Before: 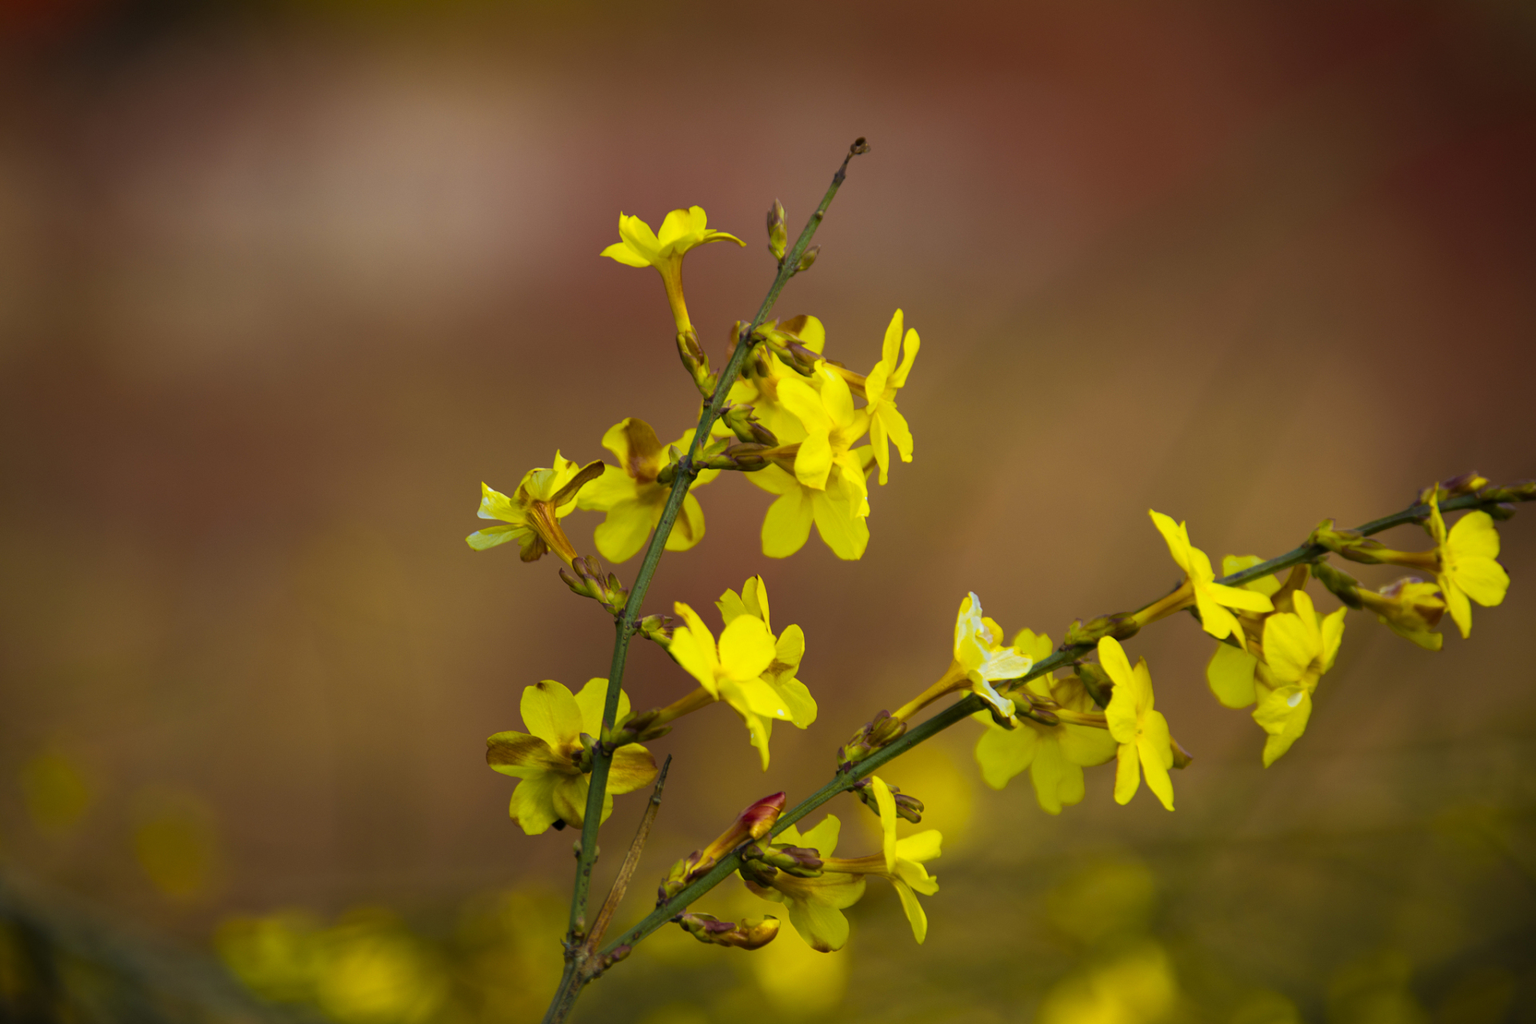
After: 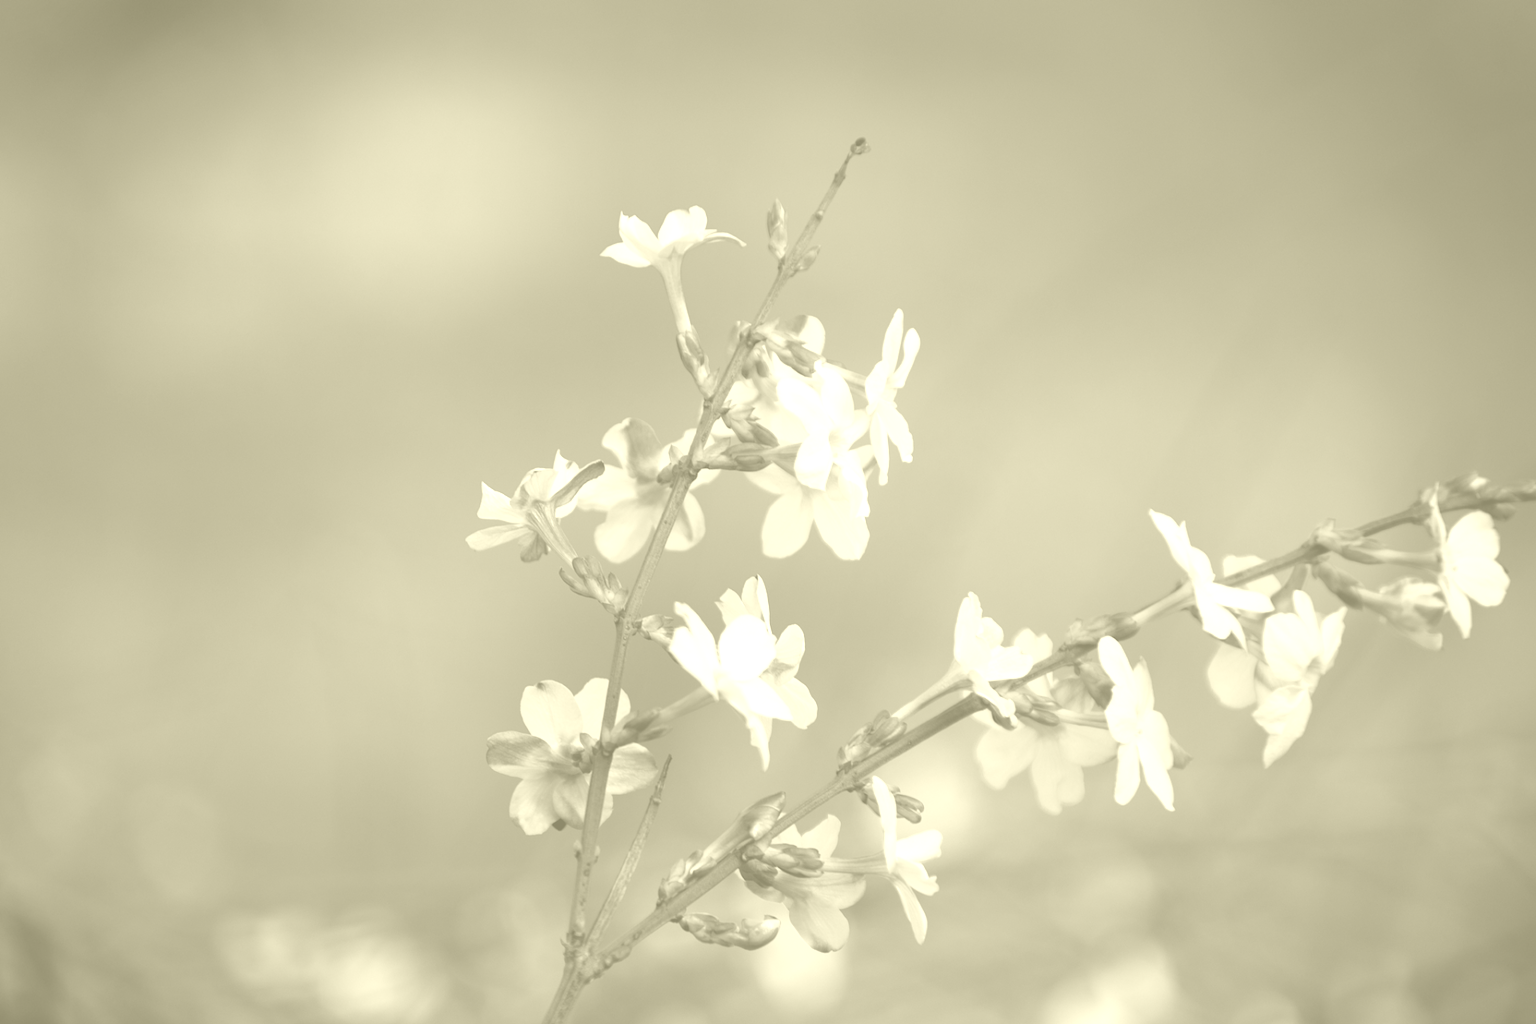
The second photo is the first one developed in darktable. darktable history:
colorize: hue 43.2°, saturation 40%, version 1
exposure: black level correction 0, exposure 0.7 EV, compensate exposure bias true, compensate highlight preservation false
